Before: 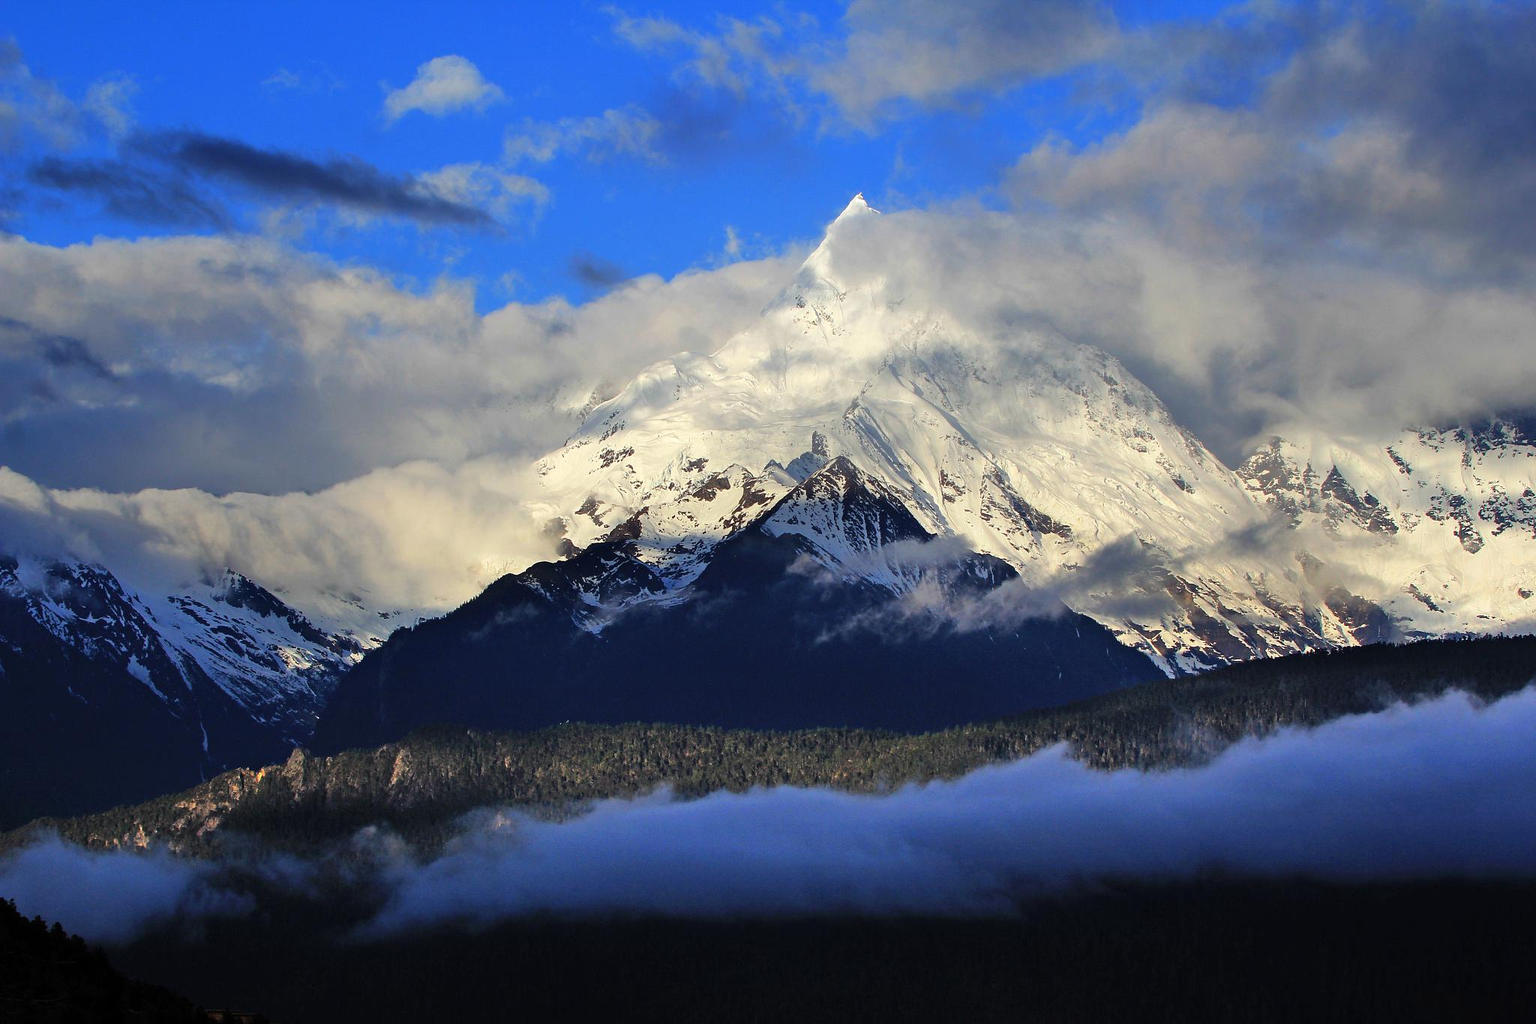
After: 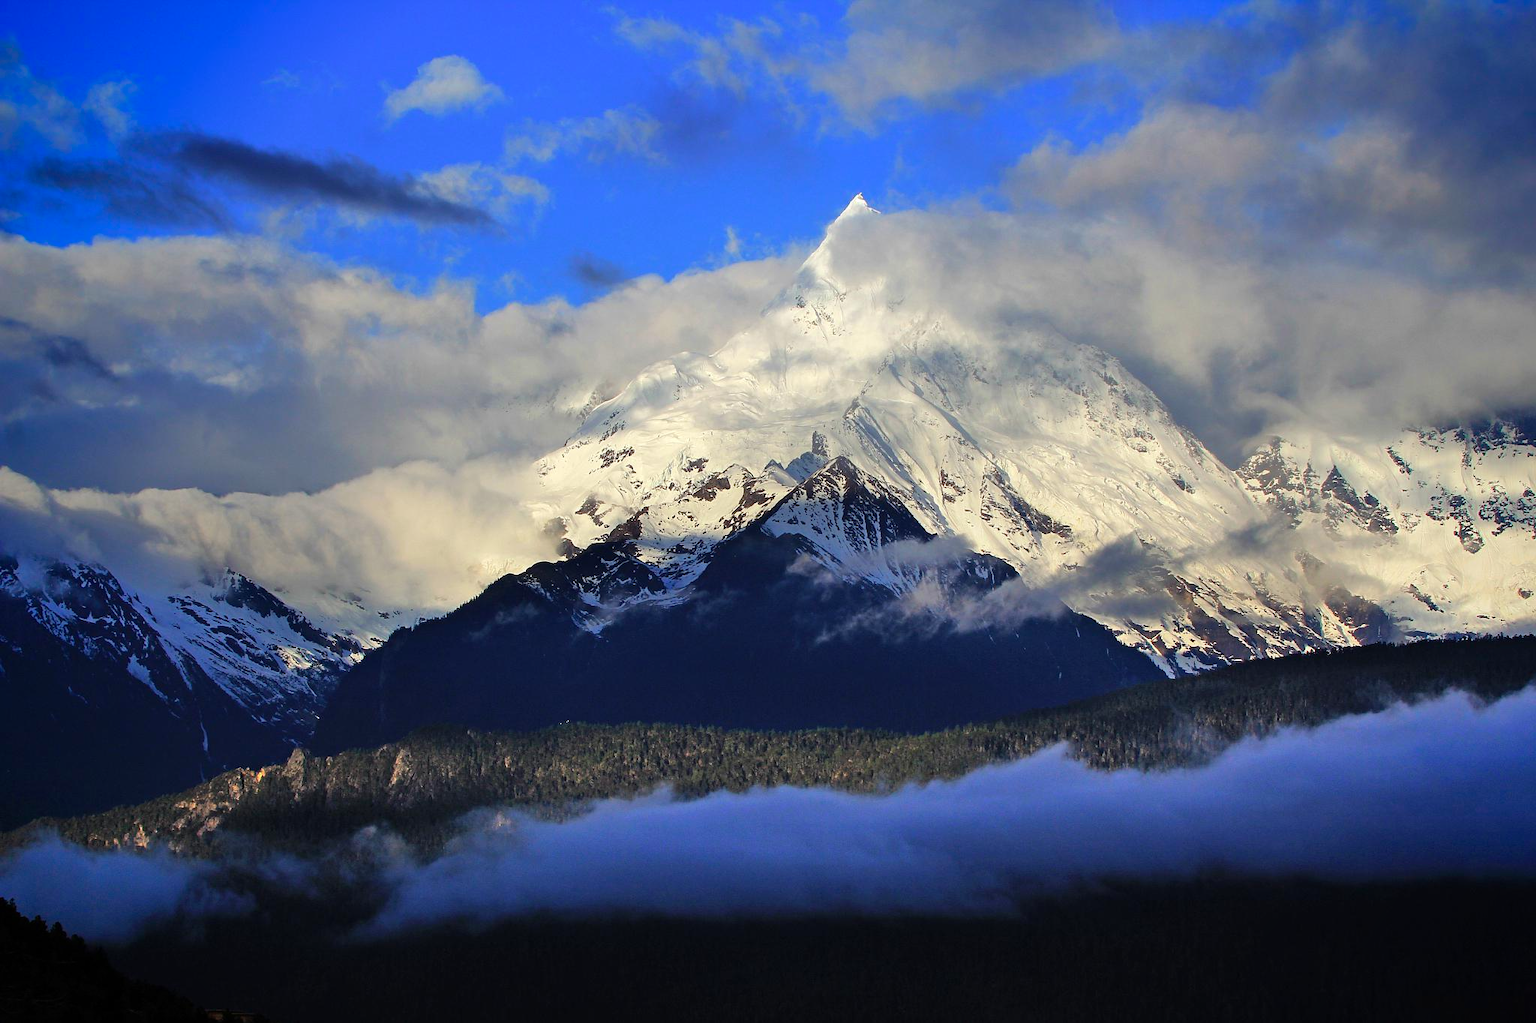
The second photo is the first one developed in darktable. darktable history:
vignetting: fall-off radius 60.41%, saturation 0.37, unbound false
color zones: curves: ch0 [(0.035, 0.242) (0.25, 0.5) (0.384, 0.214) (0.488, 0.255) (0.75, 0.5)]; ch1 [(0.063, 0.379) (0.25, 0.5) (0.354, 0.201) (0.489, 0.085) (0.729, 0.271)]; ch2 [(0.25, 0.5) (0.38, 0.517) (0.442, 0.51) (0.735, 0.456)], mix -132.34%
